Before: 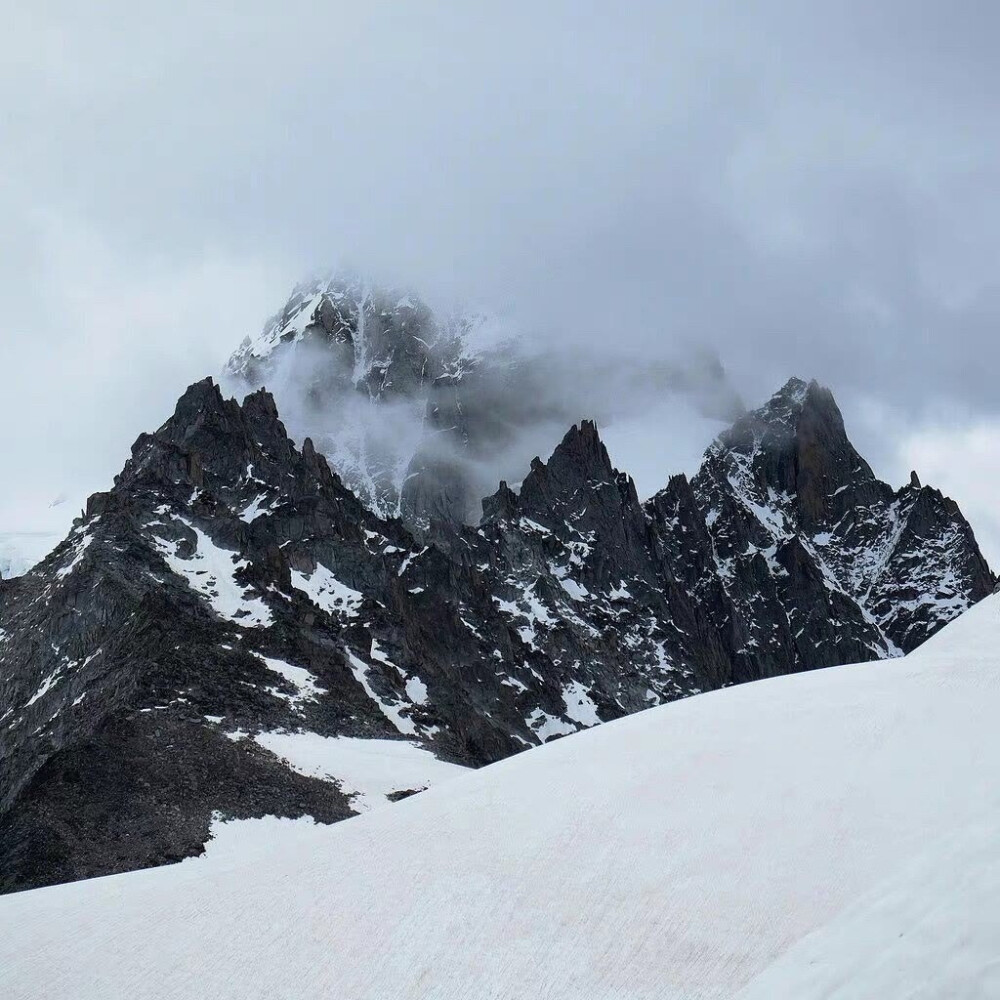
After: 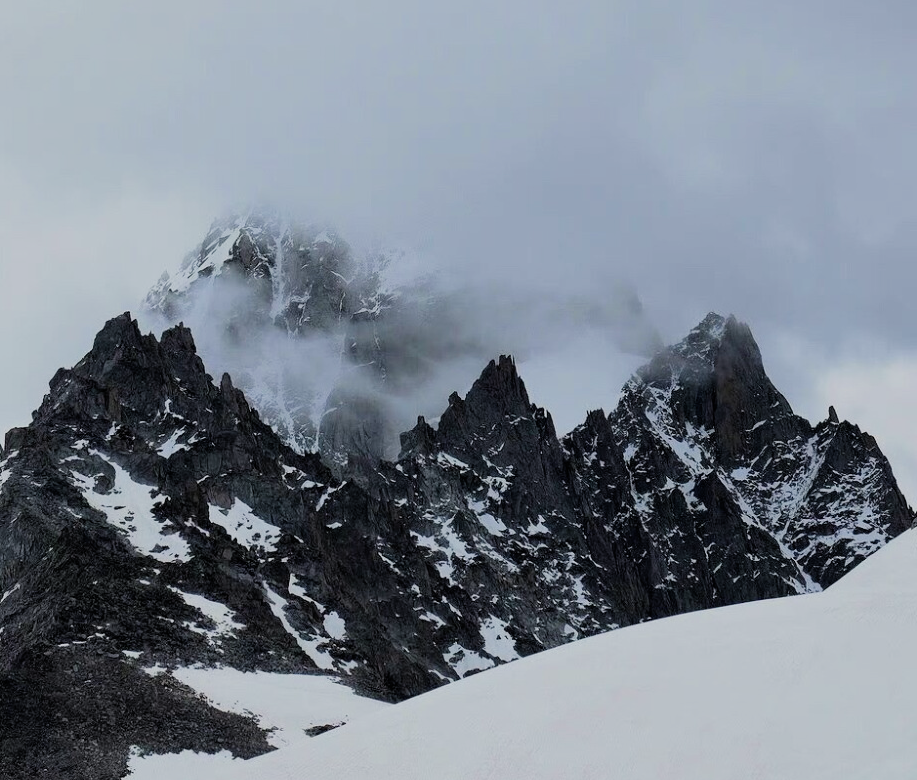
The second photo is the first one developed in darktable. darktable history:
crop: left 8.227%, top 6.545%, bottom 15.377%
filmic rgb: black relative exposure -8.42 EV, white relative exposure 4.67 EV, hardness 3.83, add noise in highlights 0.002, color science v3 (2019), use custom middle-gray values true, iterations of high-quality reconstruction 10, contrast in highlights soft
